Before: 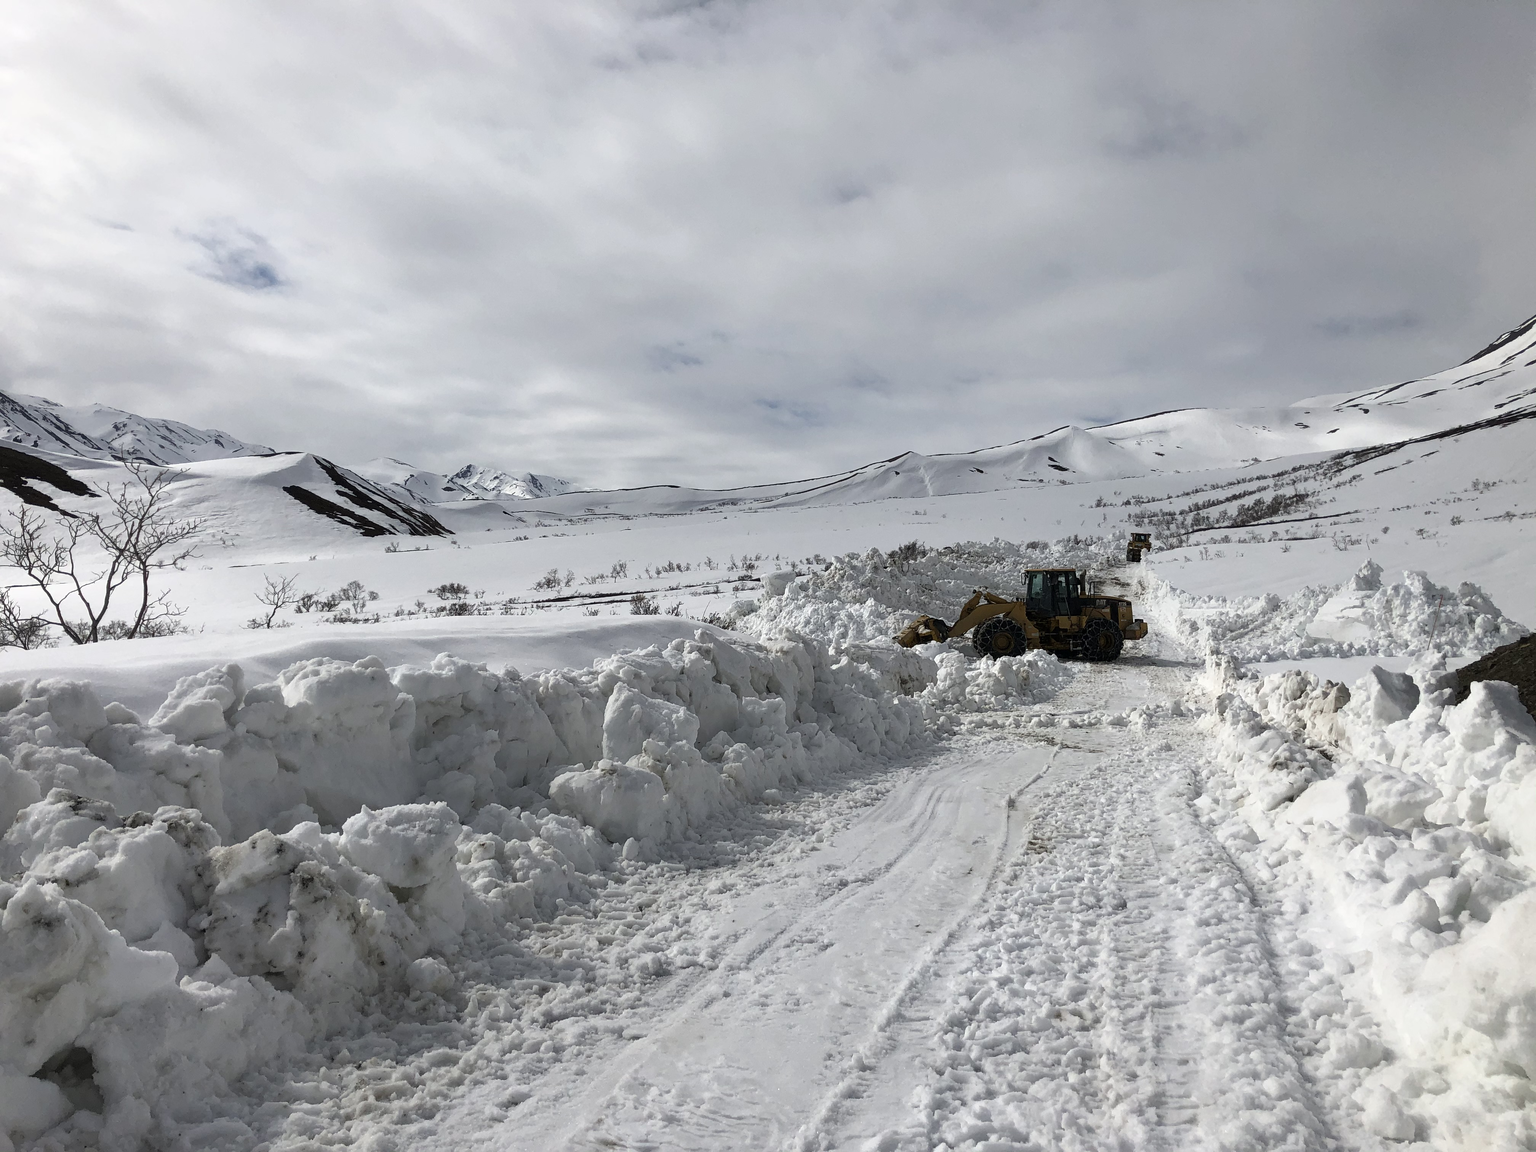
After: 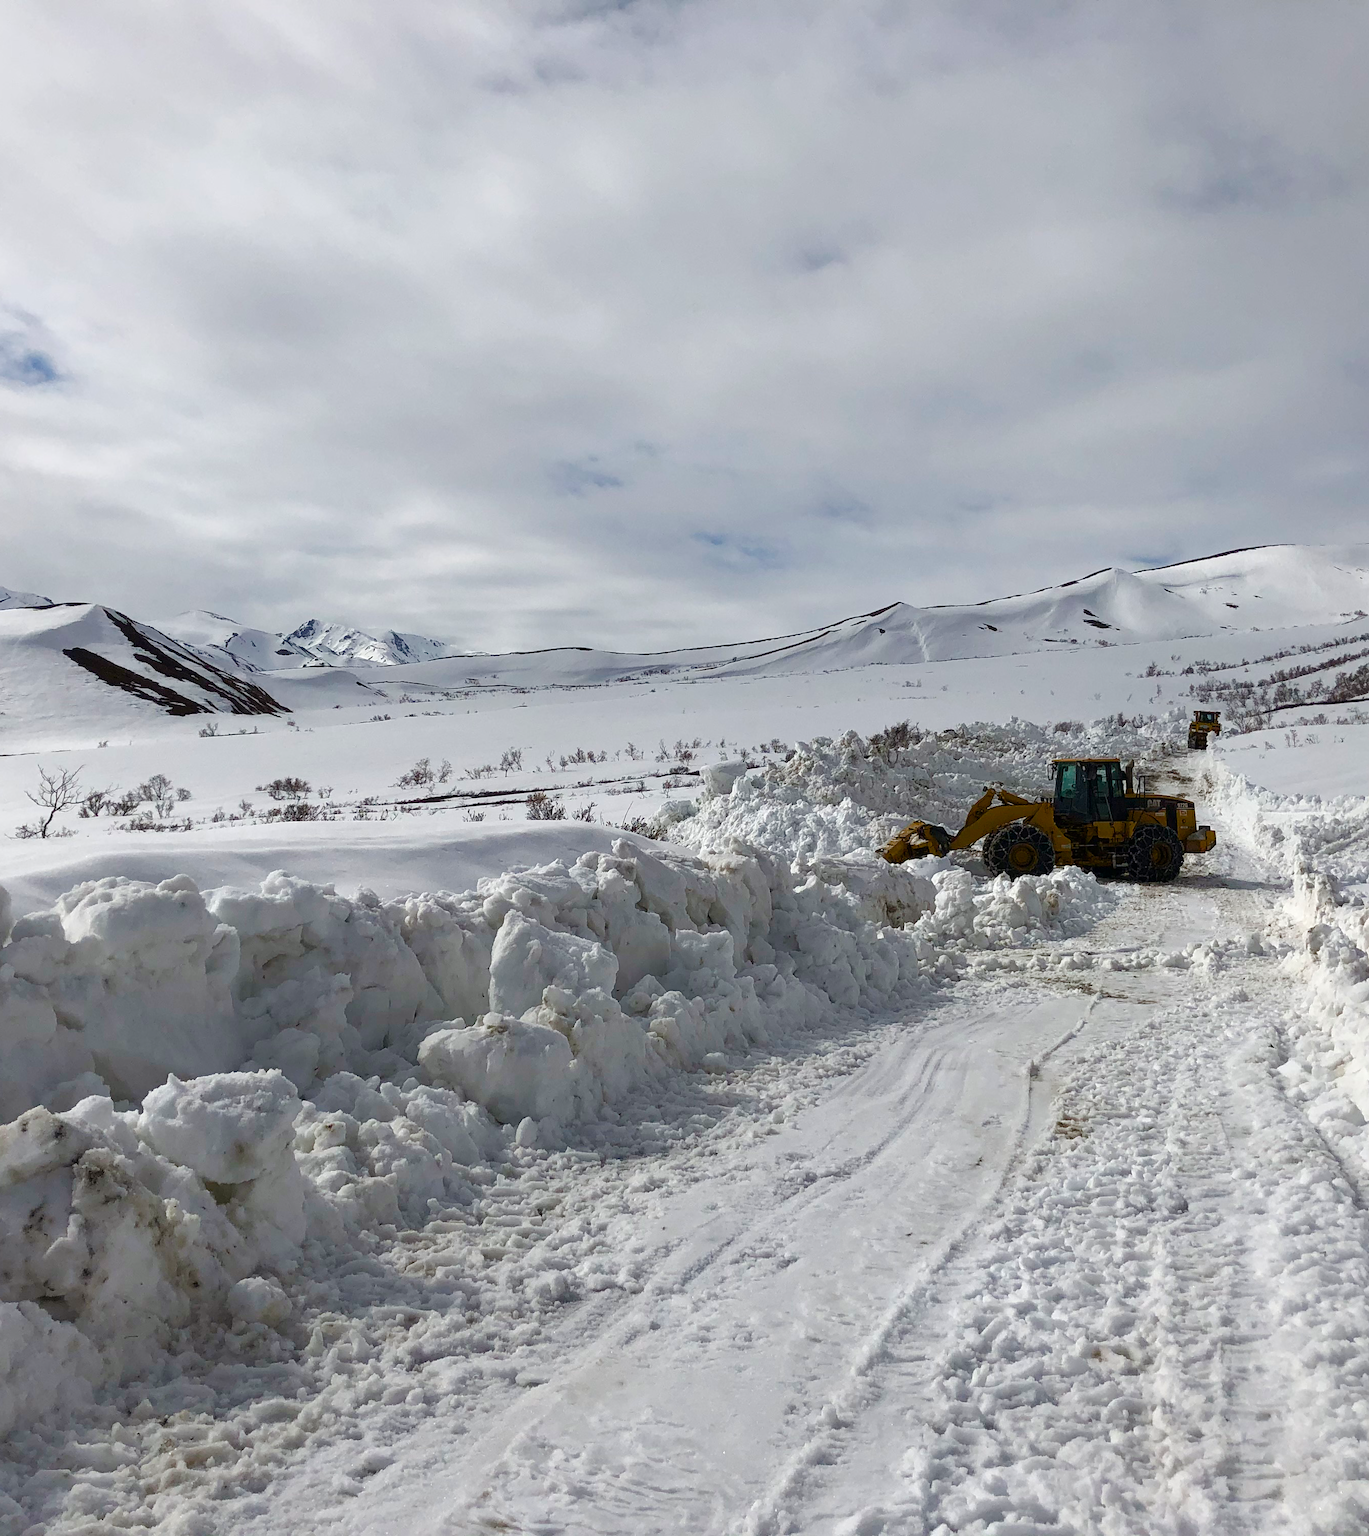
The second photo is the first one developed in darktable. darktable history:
crop: left 15.37%, right 17.76%
exposure: black level correction 0, exposure 0 EV, compensate highlight preservation false
color balance rgb: shadows lift › chroma 1.039%, shadows lift › hue 30.38°, perceptual saturation grading › global saturation 24.656%, perceptual saturation grading › highlights -50.624%, perceptual saturation grading › mid-tones 19.705%, perceptual saturation grading › shadows 61.95%, global vibrance 34.941%
